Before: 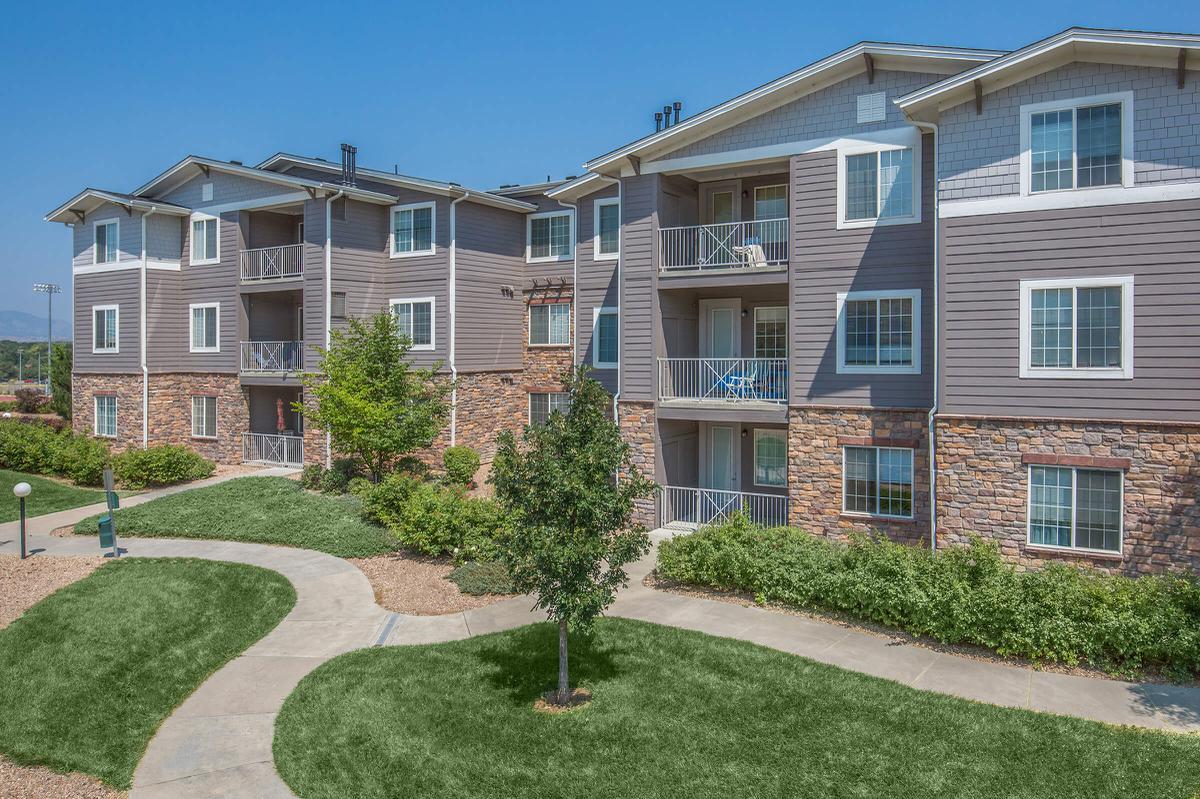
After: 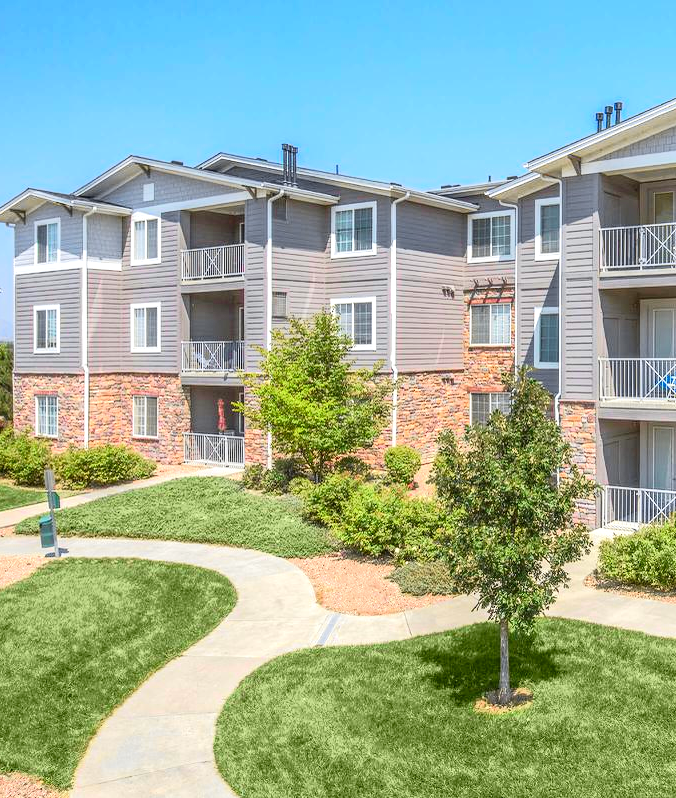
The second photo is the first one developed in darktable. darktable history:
crop: left 5%, right 38.593%
tone curve: curves: ch0 [(0, 0.006) (0.037, 0.022) (0.123, 0.105) (0.19, 0.173) (0.277, 0.279) (0.474, 0.517) (0.597, 0.662) (0.687, 0.774) (0.855, 0.891) (1, 0.982)]; ch1 [(0, 0) (0.243, 0.245) (0.422, 0.415) (0.493, 0.498) (0.508, 0.503) (0.531, 0.55) (0.551, 0.582) (0.626, 0.672) (0.694, 0.732) (1, 1)]; ch2 [(0, 0) (0.249, 0.216) (0.356, 0.329) (0.424, 0.442) (0.476, 0.477) (0.498, 0.503) (0.517, 0.524) (0.532, 0.547) (0.562, 0.592) (0.614, 0.657) (0.706, 0.748) (0.808, 0.809) (0.991, 0.968)], color space Lab, independent channels, preserve colors none
exposure: exposure 0.757 EV, compensate exposure bias true, compensate highlight preservation false
